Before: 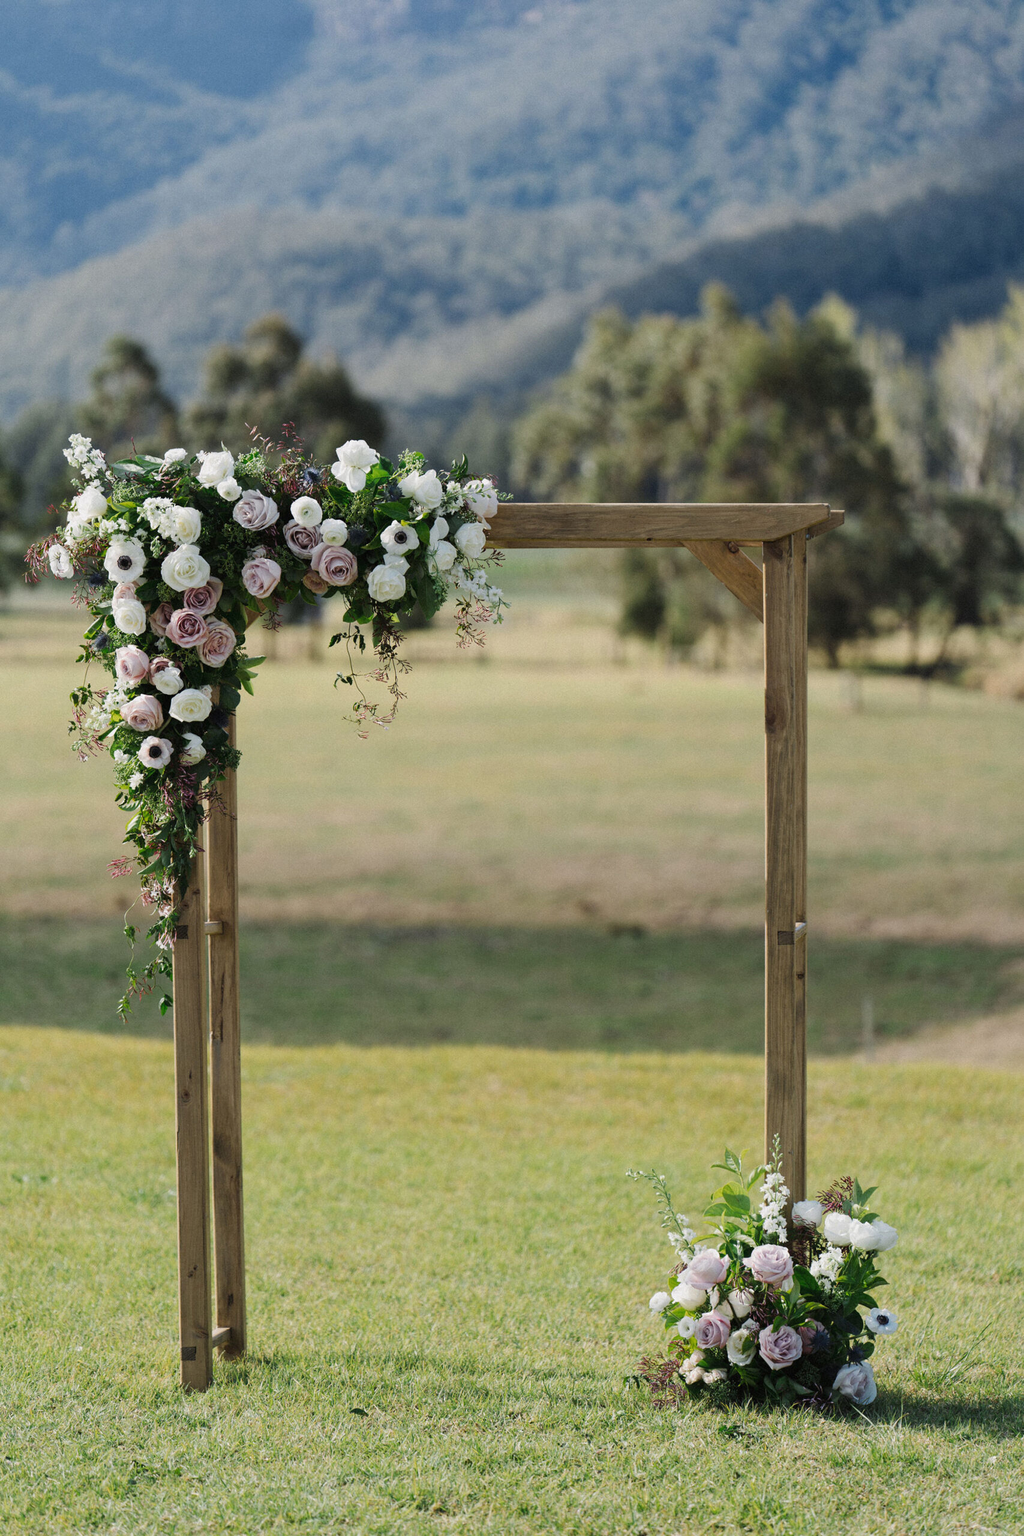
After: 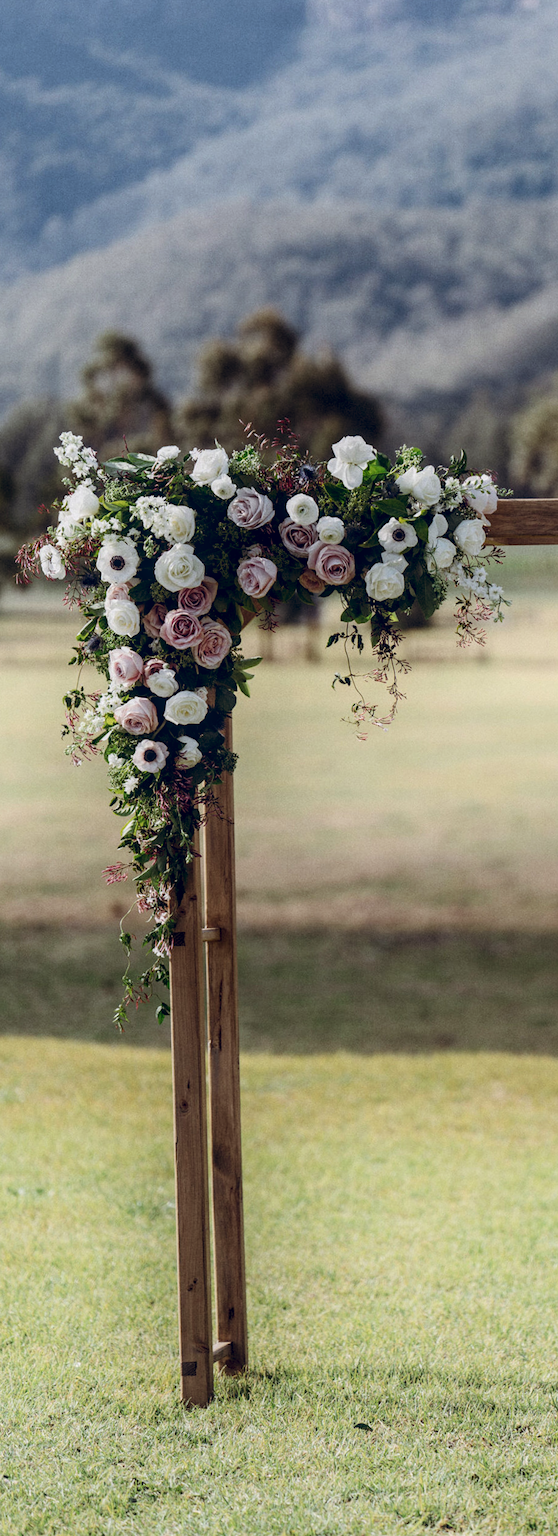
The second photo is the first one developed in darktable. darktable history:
color balance rgb: shadows lift › chroma 9.92%, shadows lift › hue 45.12°, power › luminance 3.26%, power › hue 231.93°, global offset › luminance 0.4%, global offset › chroma 0.21%, global offset › hue 255.02°
shadows and highlights: shadows -90, highlights 90, soften with gaussian
rotate and perspective: rotation -0.45°, automatic cropping original format, crop left 0.008, crop right 0.992, crop top 0.012, crop bottom 0.988
exposure: black level correction 0.006, exposure -0.226 EV, compensate highlight preservation false
local contrast: detail 130%
contrast brightness saturation: contrast 0.14
crop: left 0.587%, right 45.588%, bottom 0.086%
tone equalizer: on, module defaults
